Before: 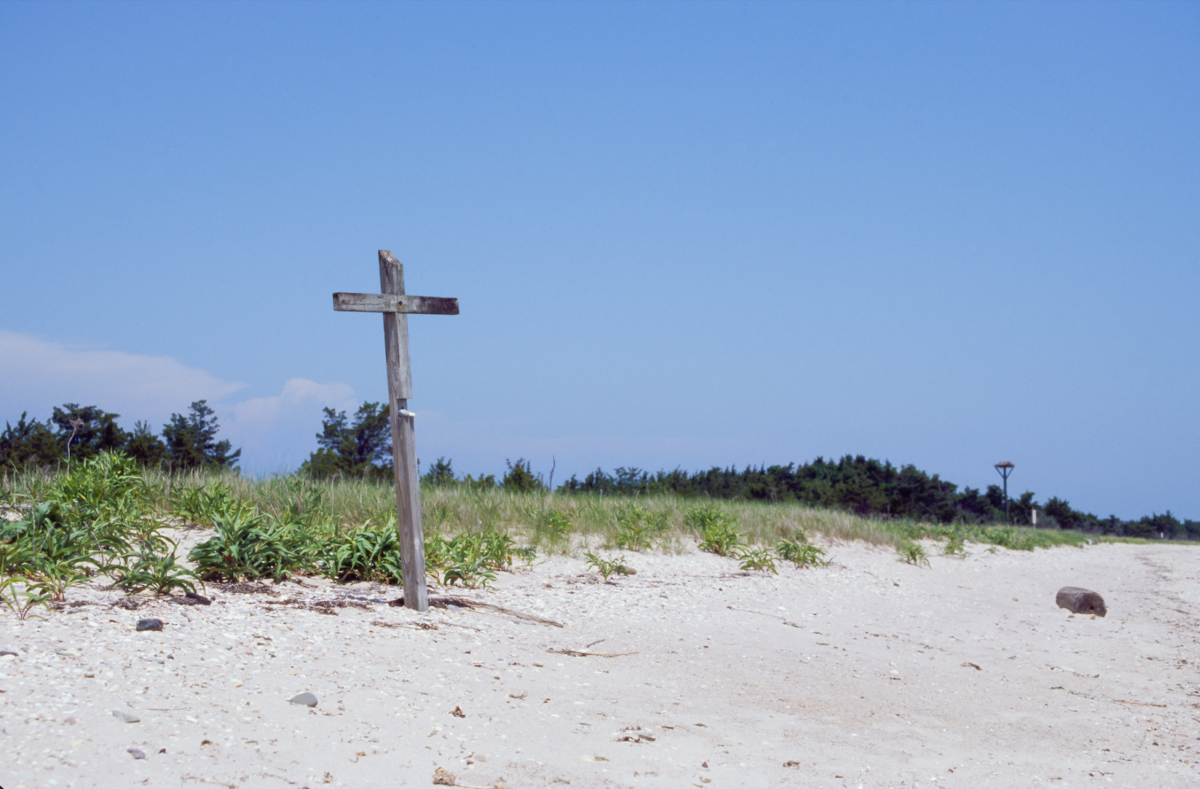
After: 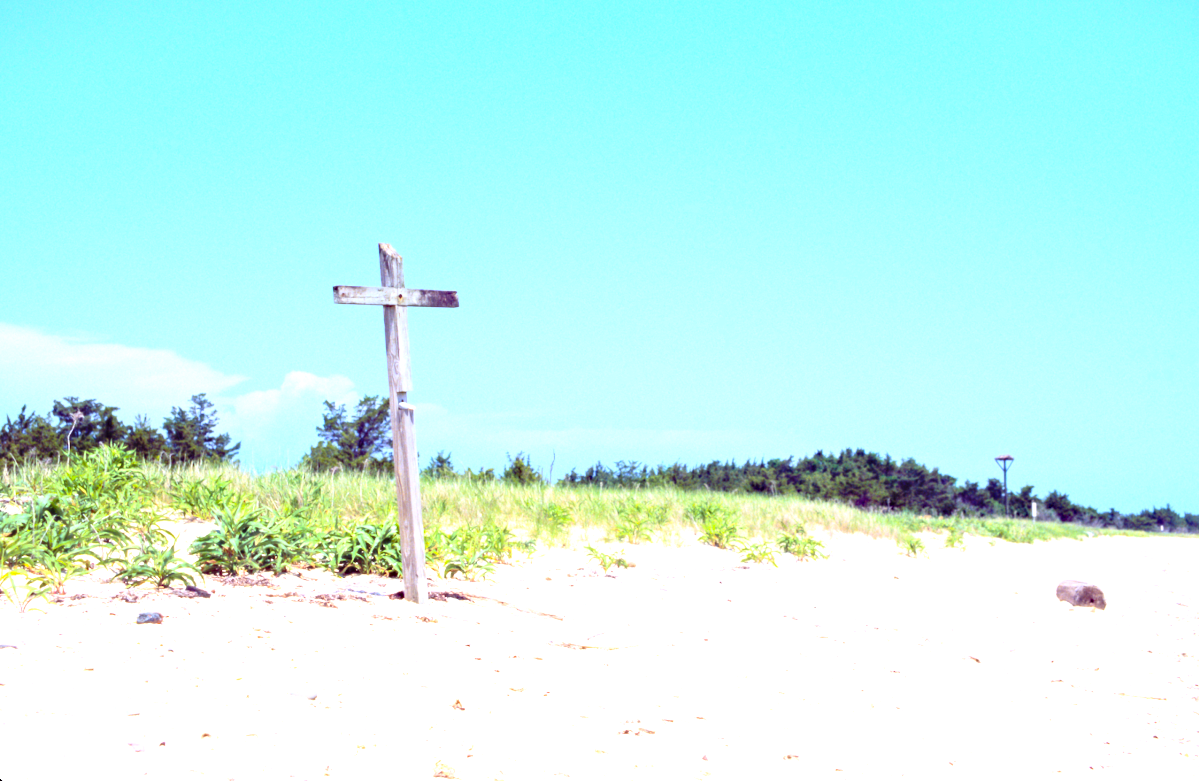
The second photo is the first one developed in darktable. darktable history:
exposure: black level correction 0, exposure 1.631 EV, compensate highlight preservation false
crop: top 0.967%, right 0.008%
haze removal: compatibility mode true, adaptive false
contrast brightness saturation: contrast 0.199, brightness 0.158, saturation 0.217
